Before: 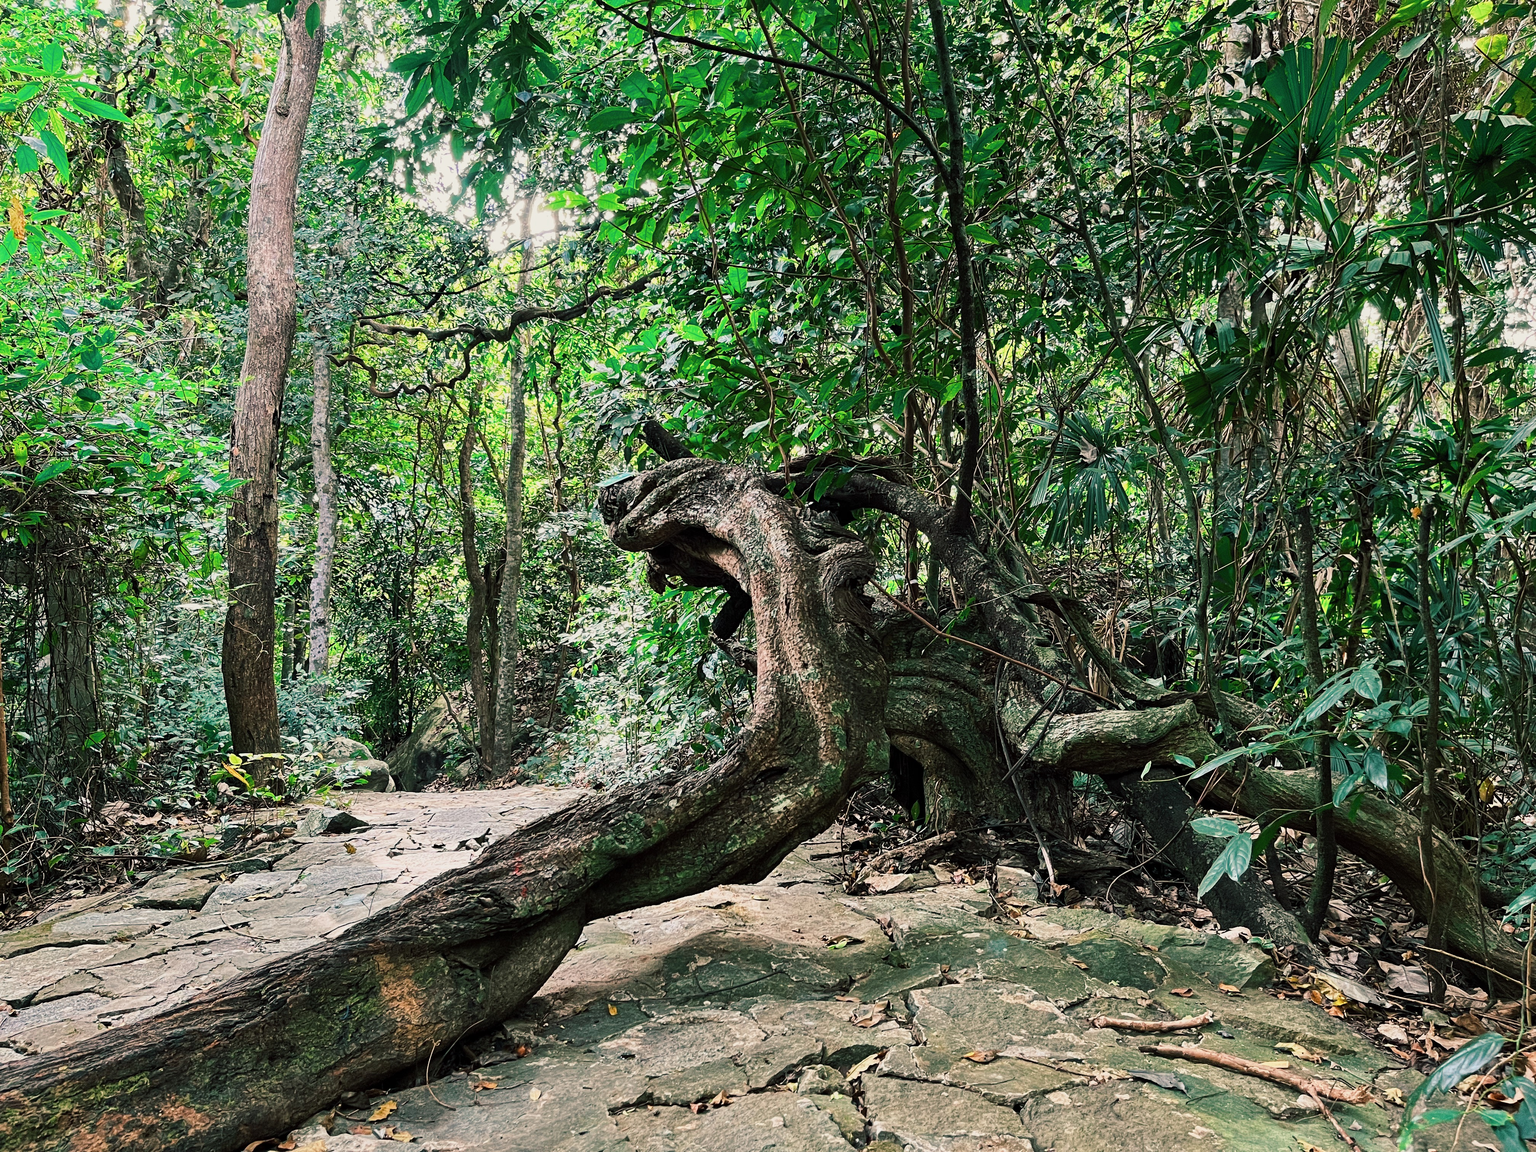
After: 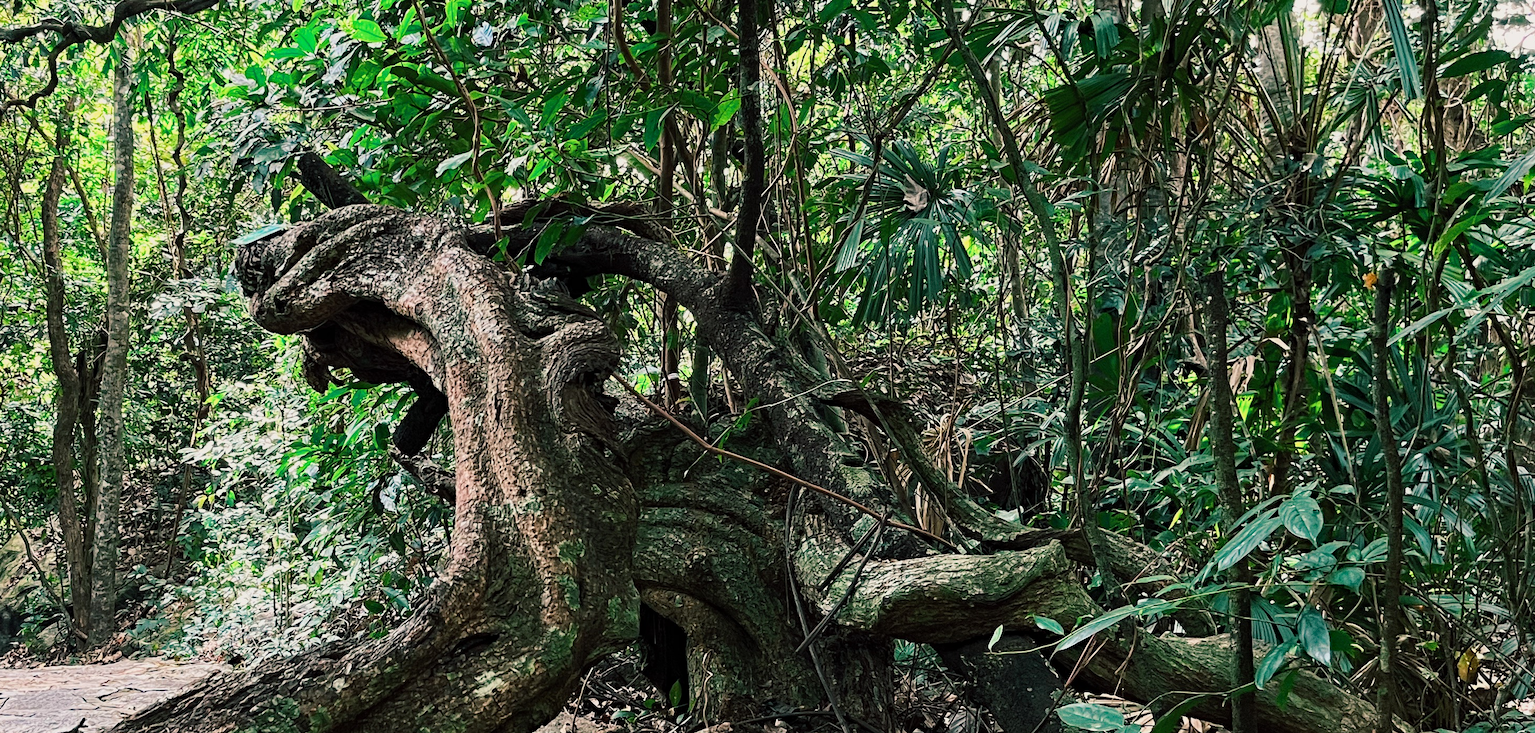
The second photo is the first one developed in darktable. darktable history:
haze removal: strength 0.29, distance 0.25, compatibility mode true, adaptive false
crop and rotate: left 27.938%, top 27.046%, bottom 27.046%
rotate and perspective: automatic cropping original format, crop left 0, crop top 0
